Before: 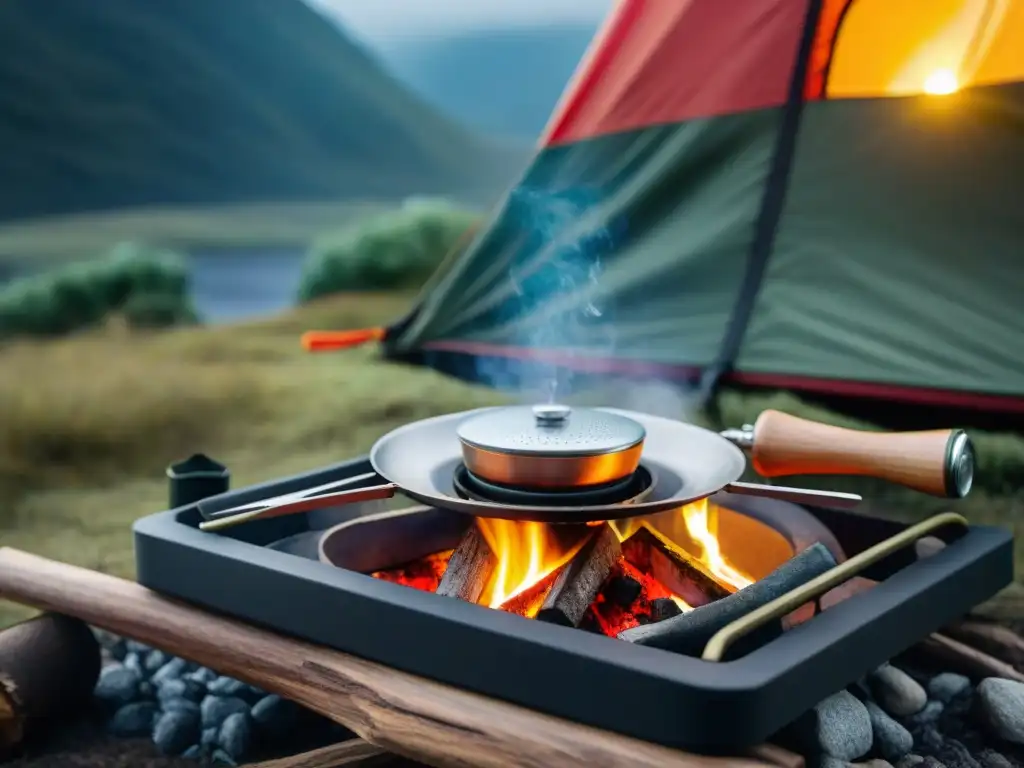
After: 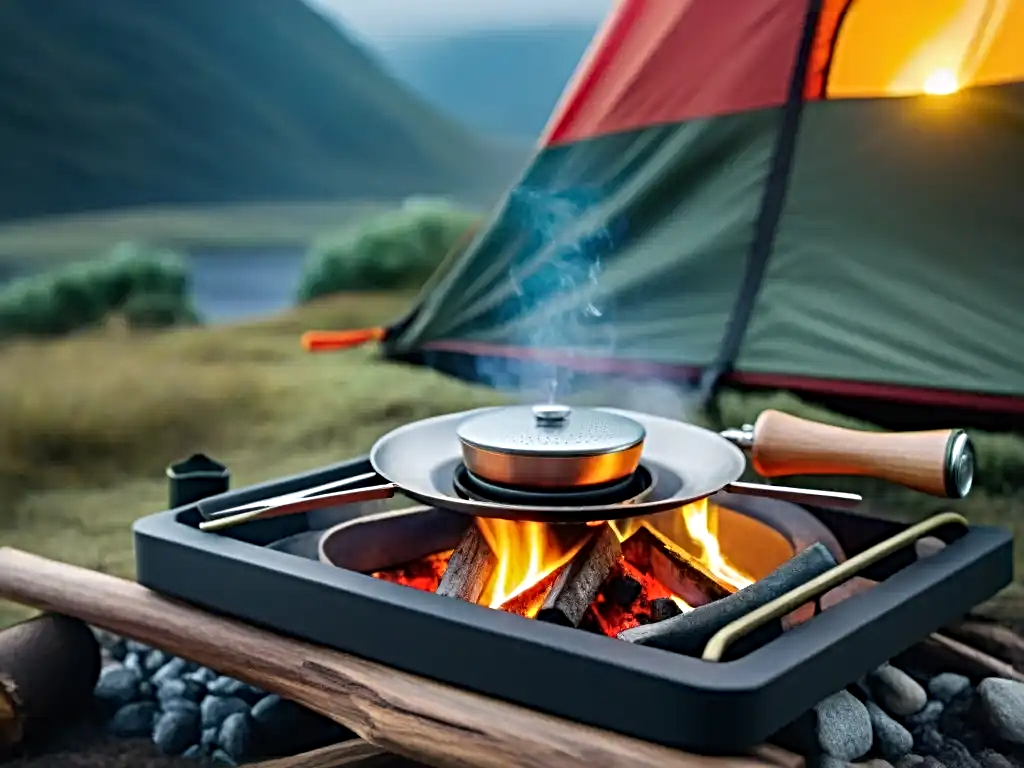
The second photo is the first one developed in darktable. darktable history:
sharpen: radius 4.914
